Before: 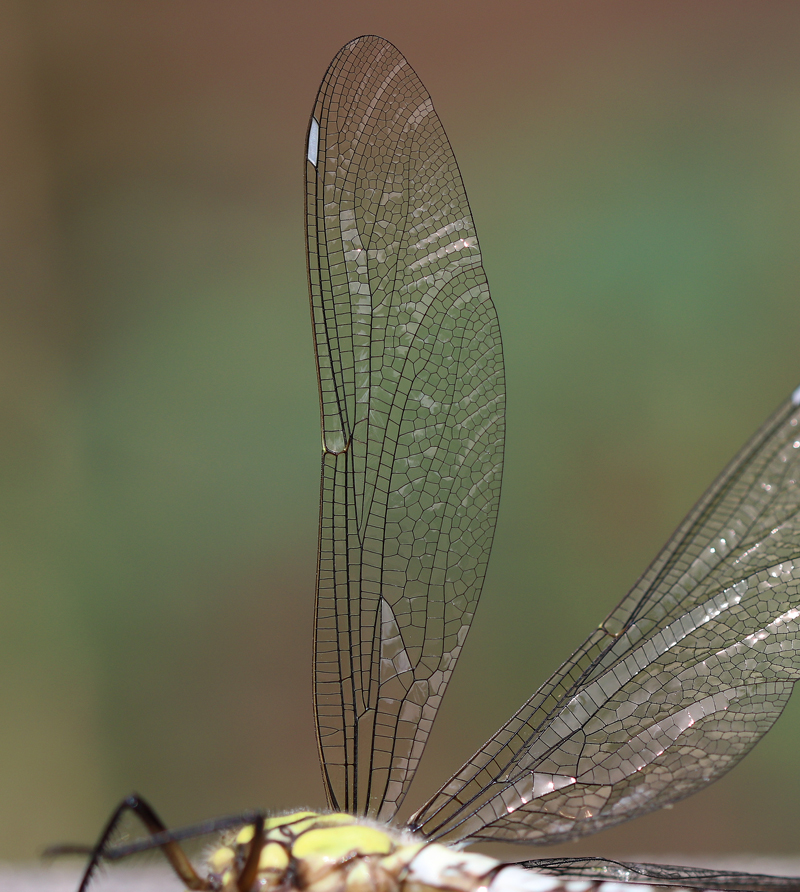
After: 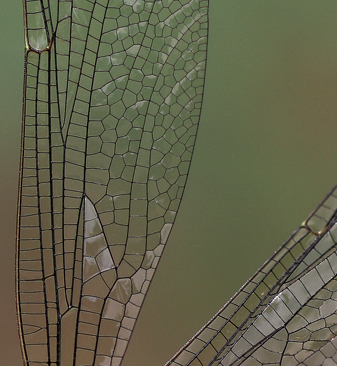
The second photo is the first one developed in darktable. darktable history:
crop: left 37.221%, top 45.169%, right 20.63%, bottom 13.777%
local contrast: highlights 100%, shadows 100%, detail 120%, midtone range 0.2
